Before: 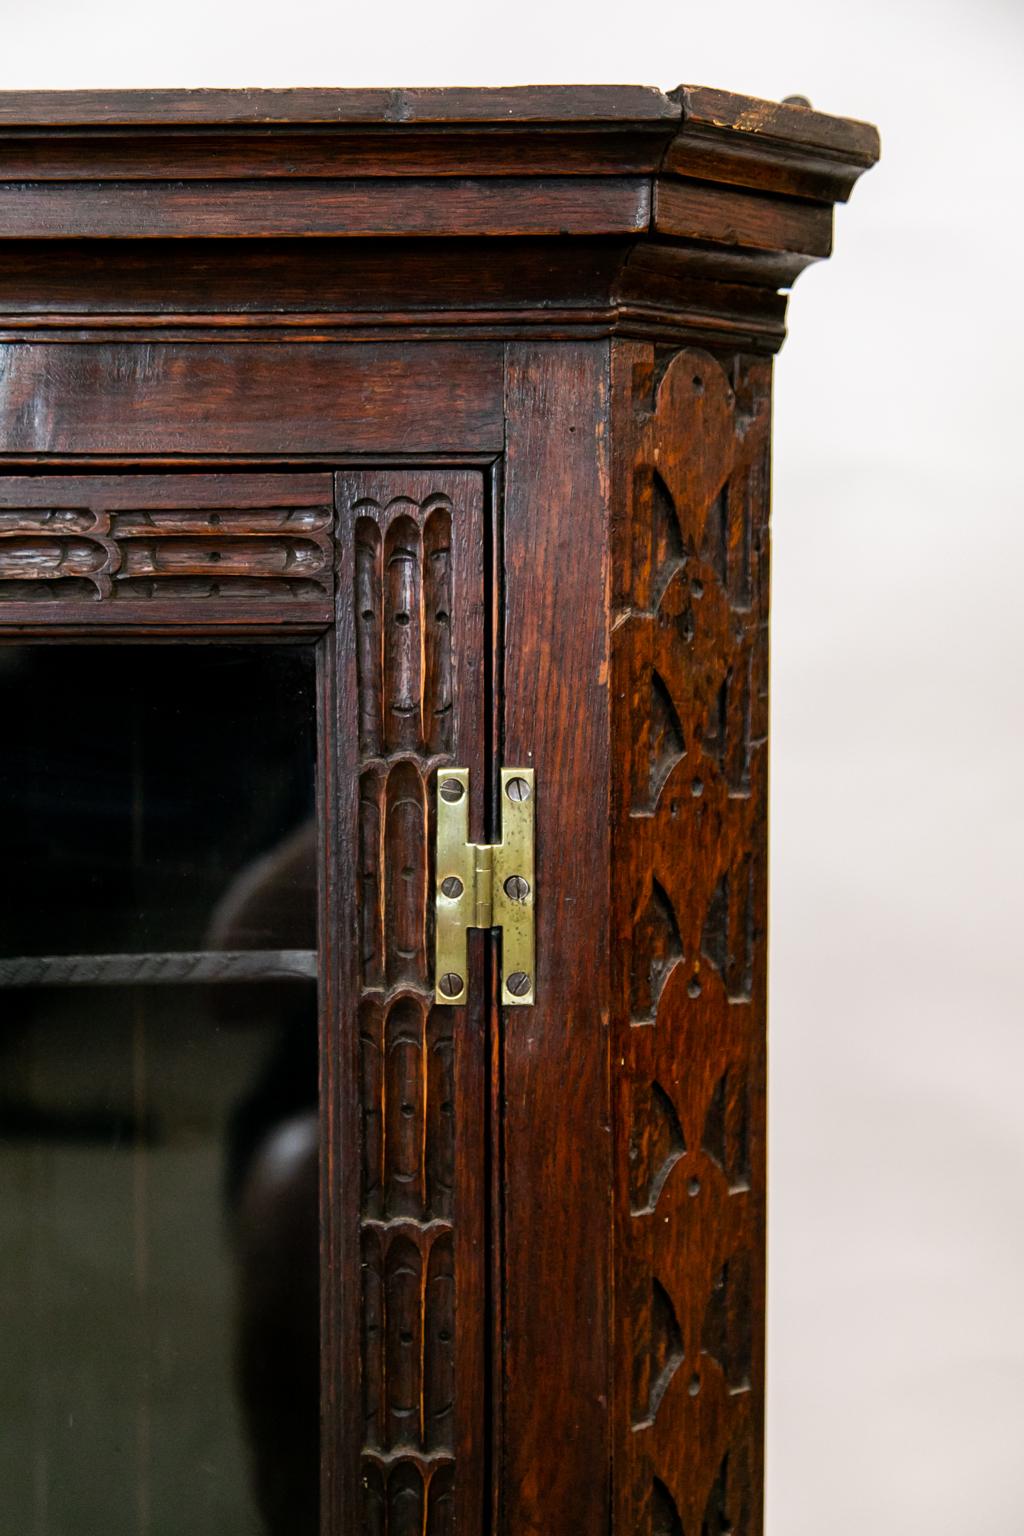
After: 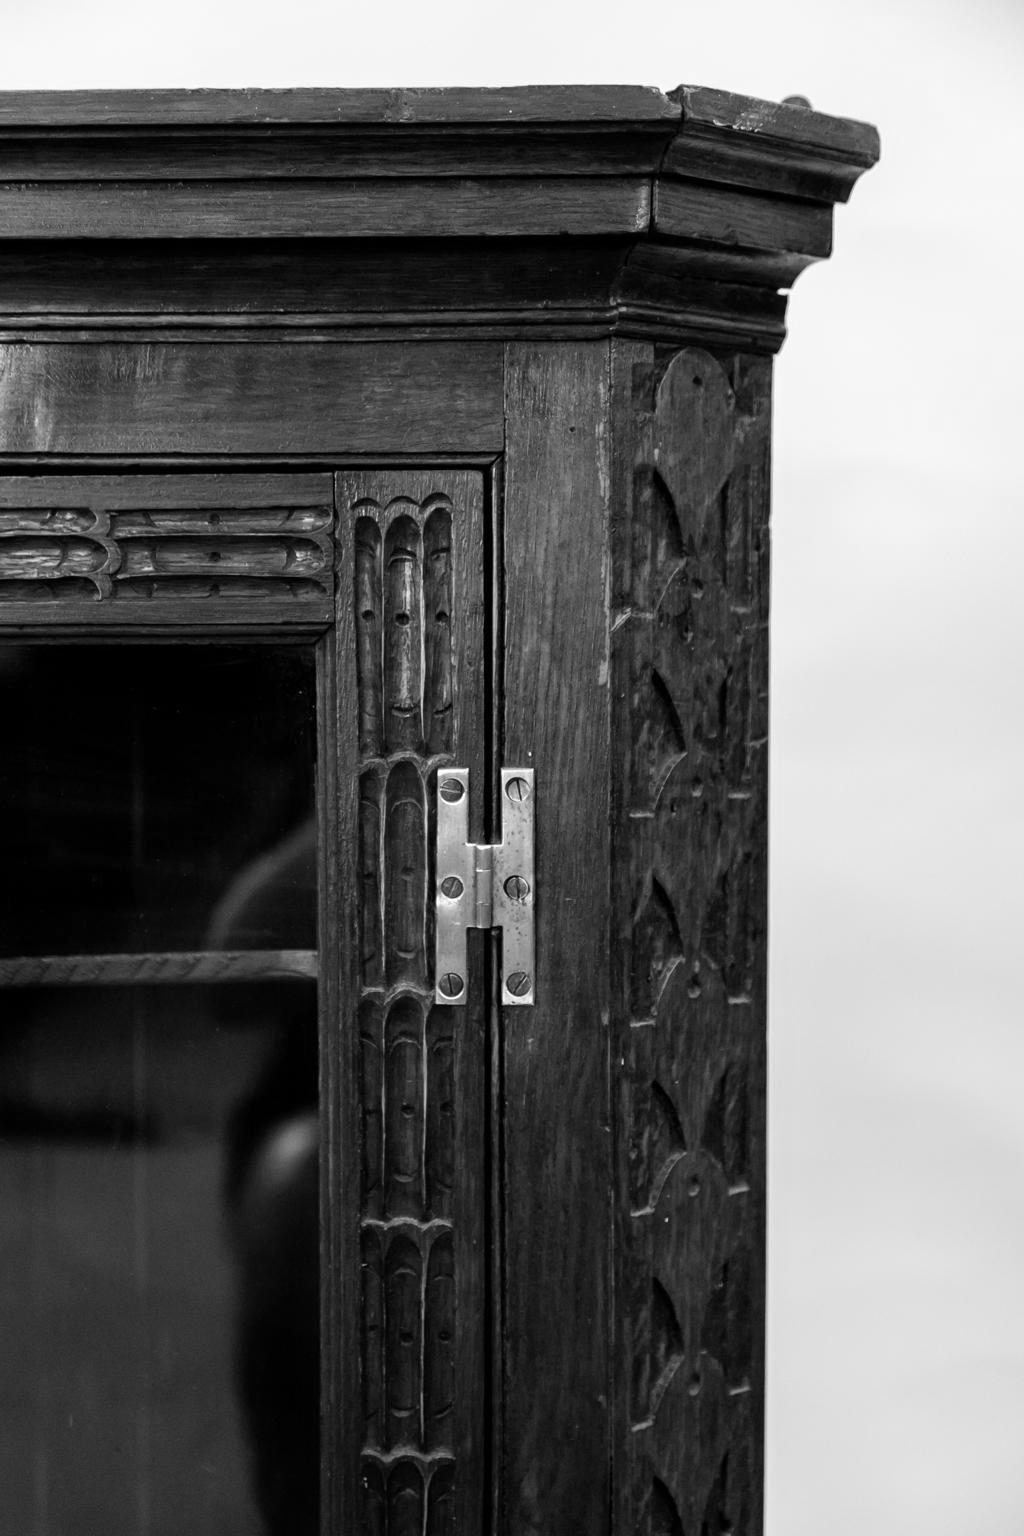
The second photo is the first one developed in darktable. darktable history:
white balance: red 1.004, blue 1.024
monochrome: on, module defaults
